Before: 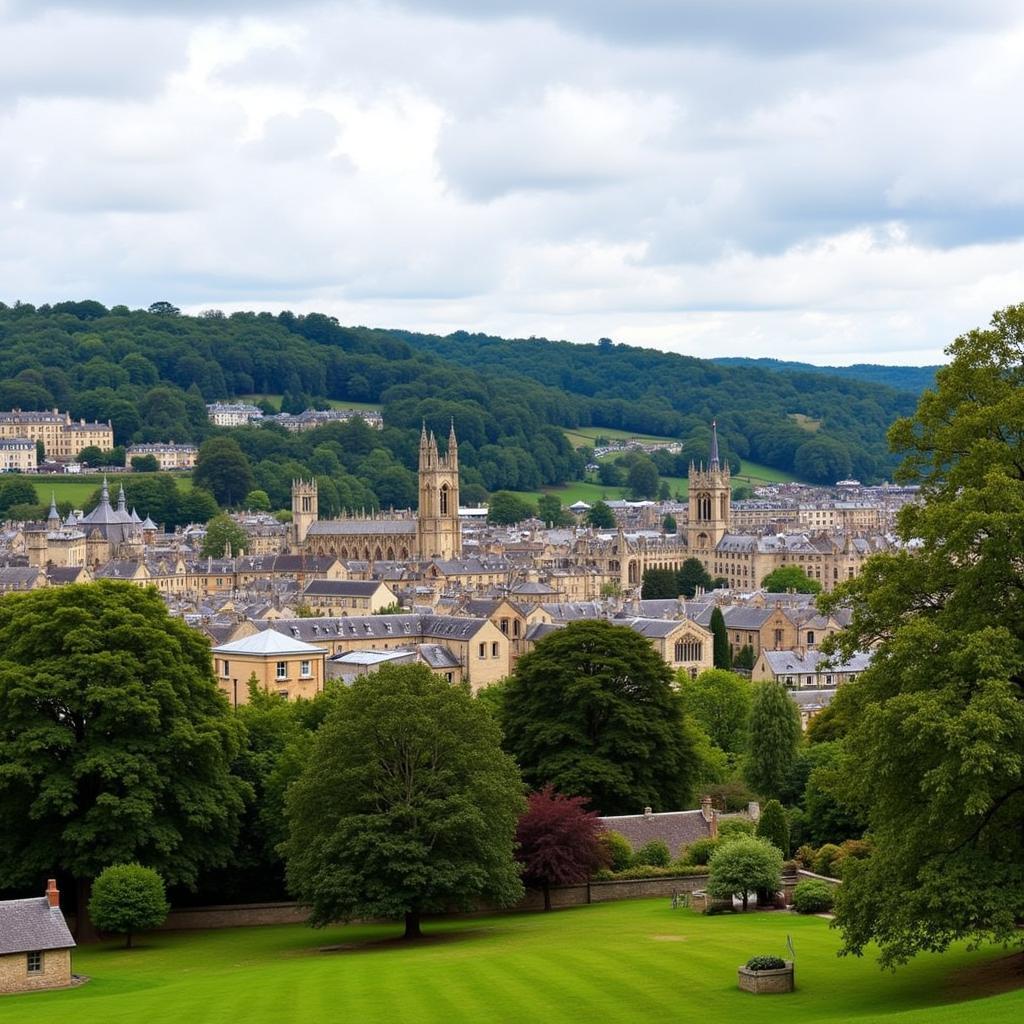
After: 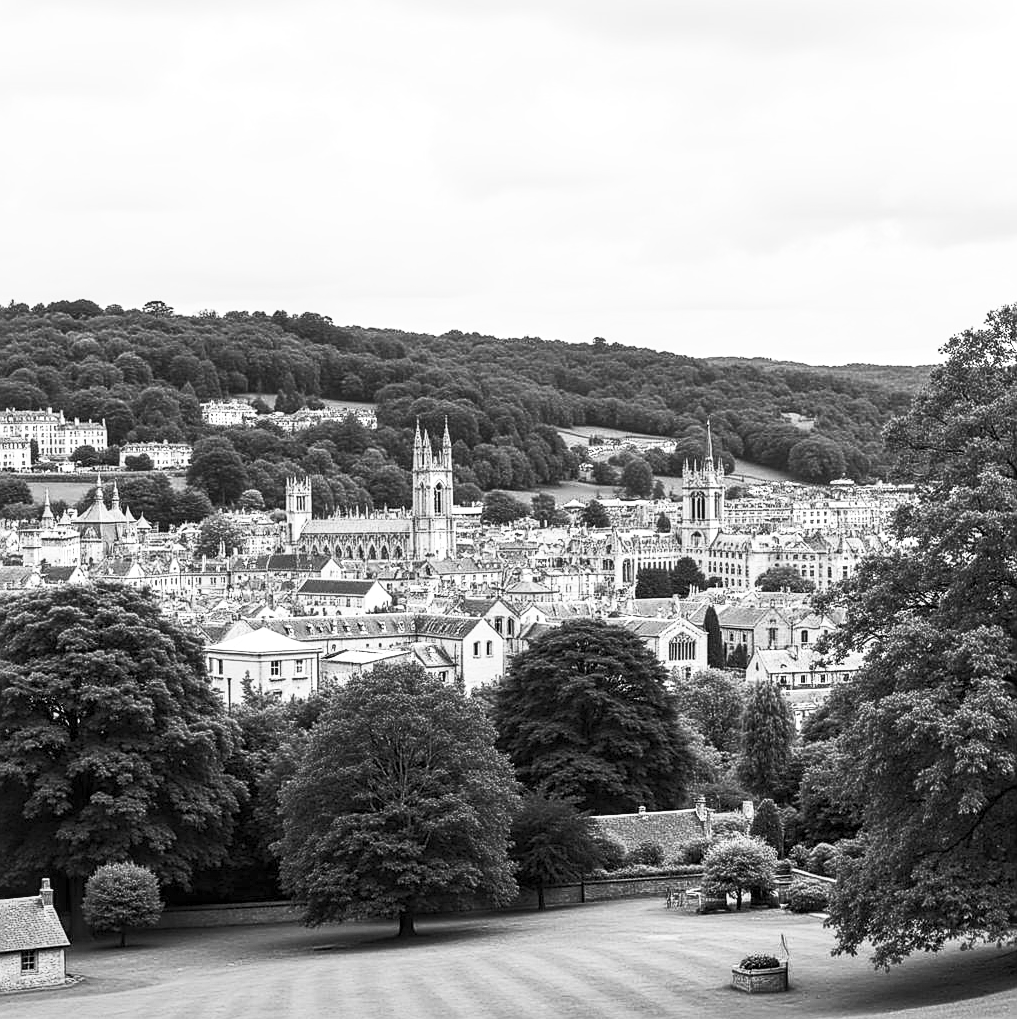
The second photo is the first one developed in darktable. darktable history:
contrast brightness saturation: contrast 0.53, brightness 0.47, saturation -1
crop and rotate: left 0.614%, top 0.179%, bottom 0.309%
local contrast: detail 130%
sharpen: on, module defaults
color balance rgb: linear chroma grading › global chroma 15%, perceptual saturation grading › global saturation 30%
